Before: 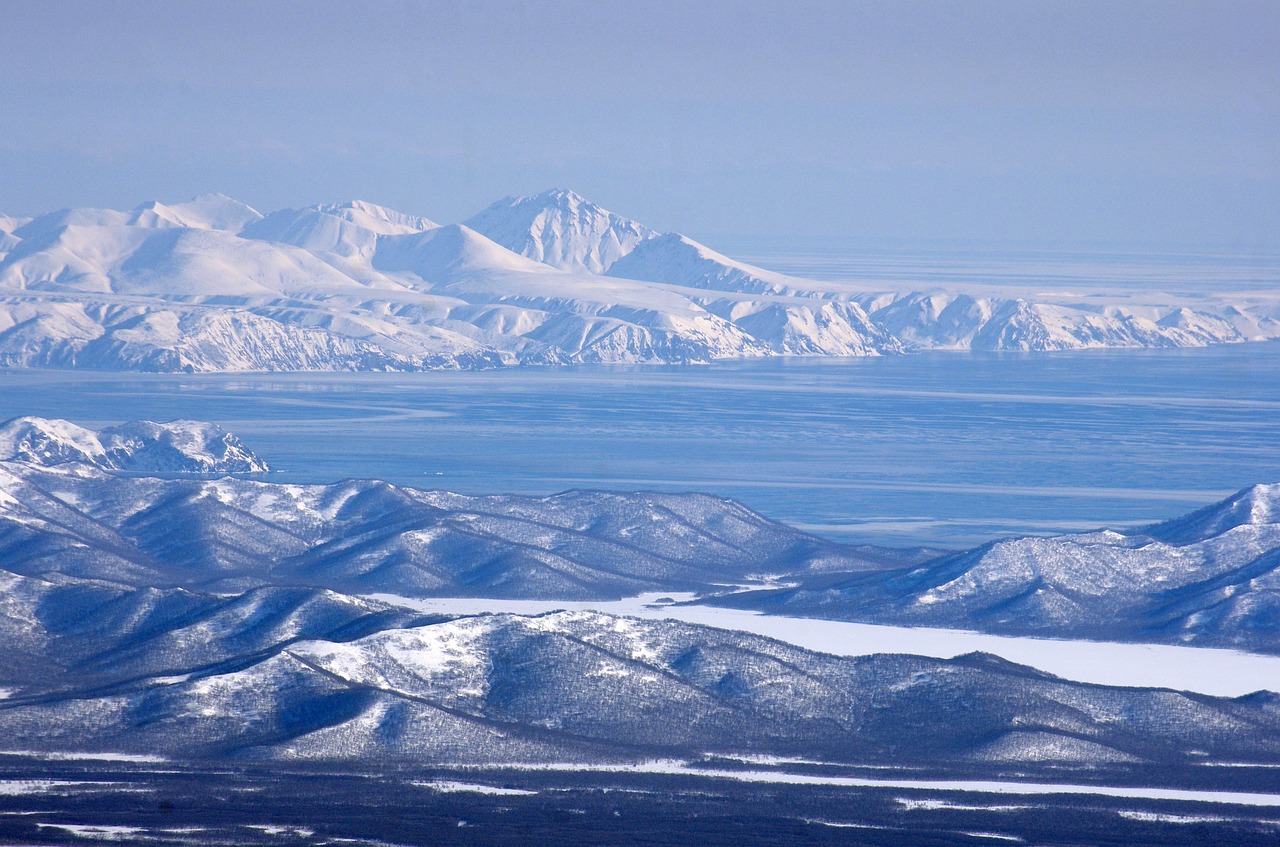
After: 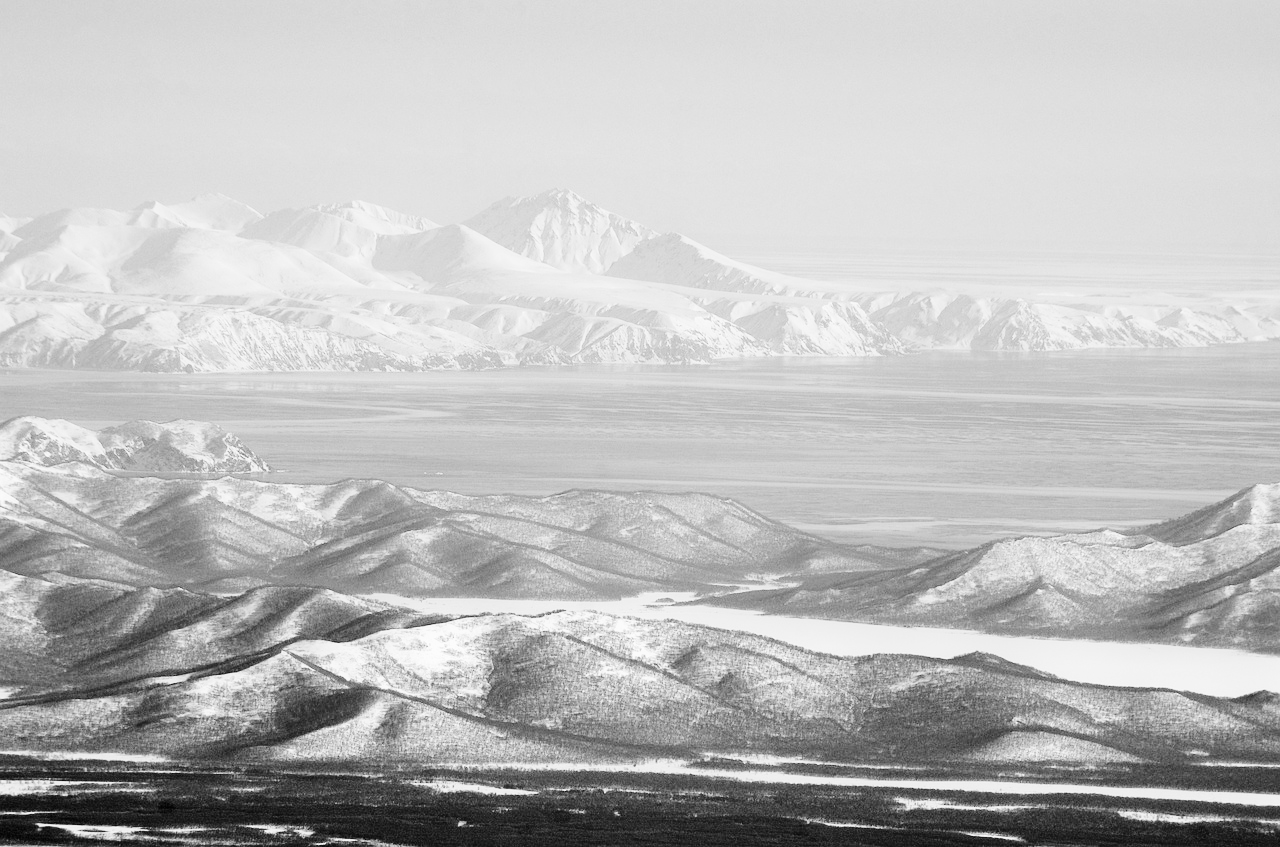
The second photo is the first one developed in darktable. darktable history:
monochrome: size 1
tone curve: curves: ch0 [(0, 0) (0.004, 0) (0.133, 0.071) (0.325, 0.456) (0.832, 0.957) (1, 1)], color space Lab, linked channels, preserve colors none
